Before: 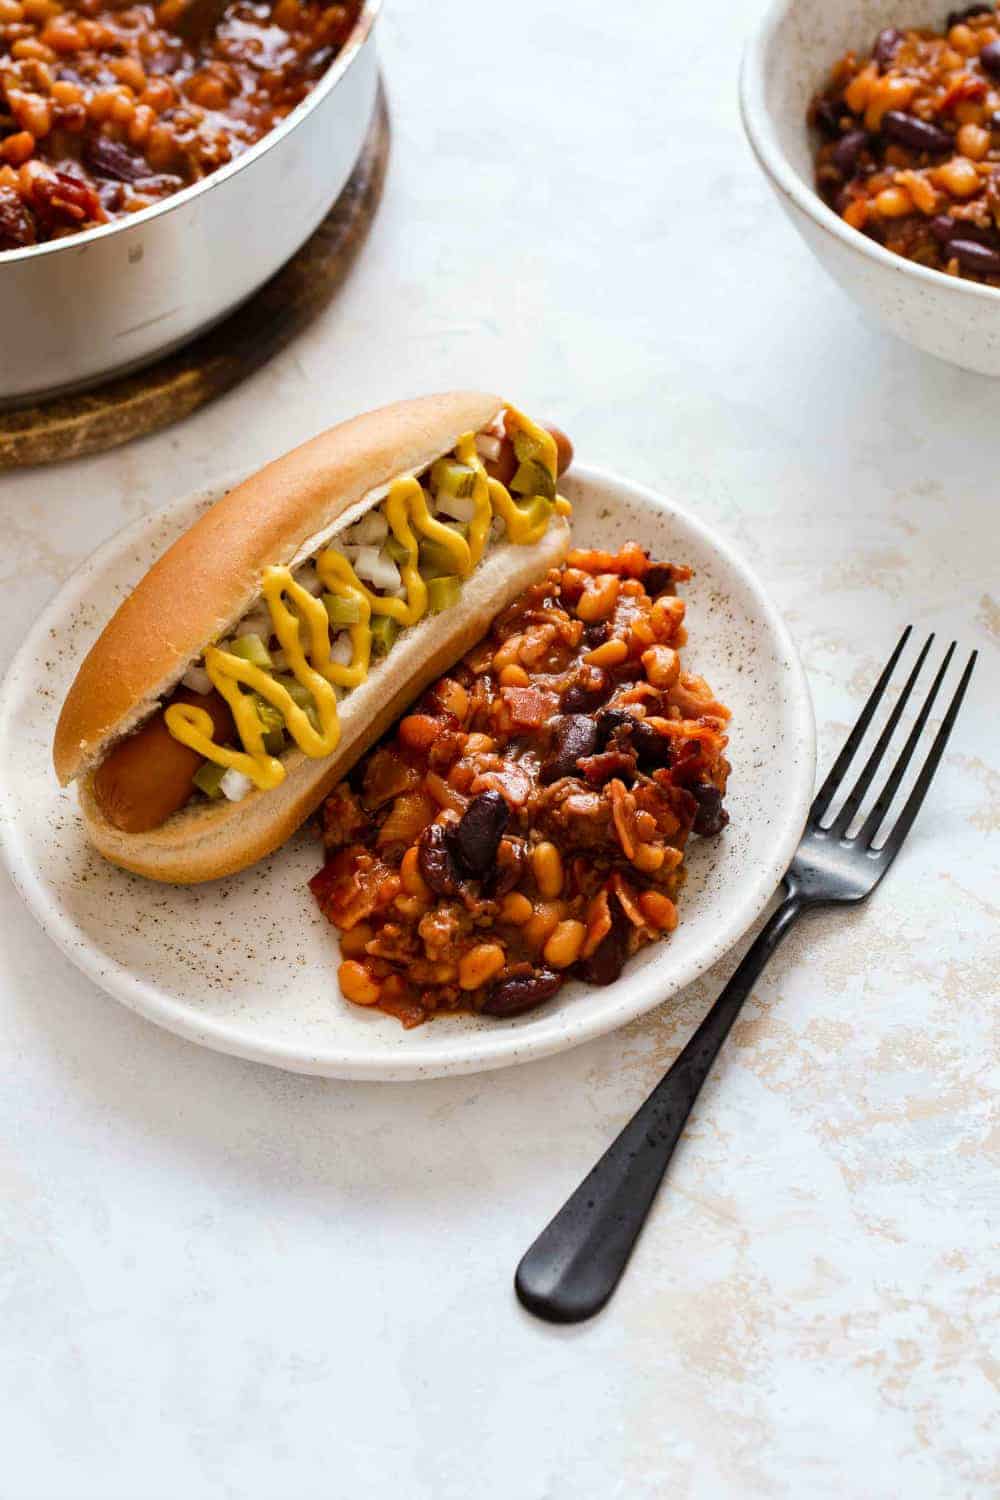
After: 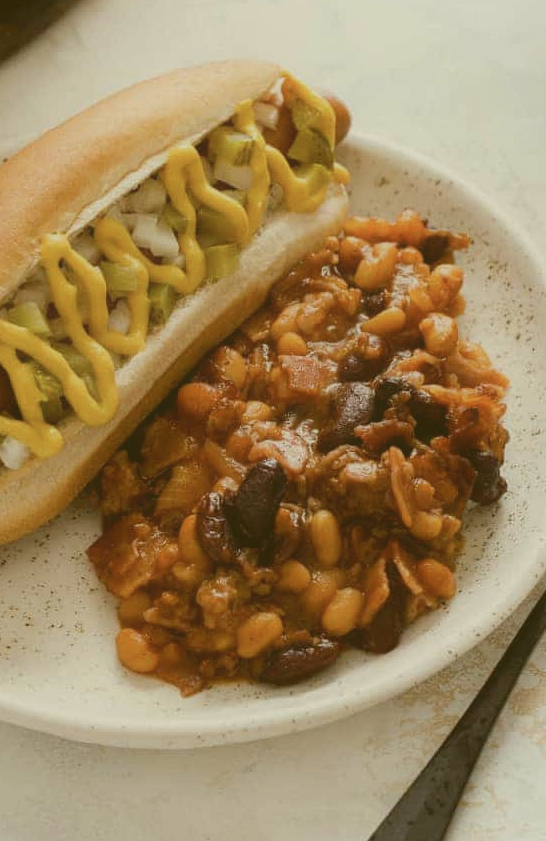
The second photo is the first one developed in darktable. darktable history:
crop and rotate: left 22.255%, top 22.187%, right 23.049%, bottom 21.714%
contrast equalizer: octaves 7, y [[0.5, 0.488, 0.462, 0.461, 0.491, 0.5], [0.5 ×6], [0.5 ×6], [0 ×6], [0 ×6]]
contrast brightness saturation: contrast -0.266, saturation -0.42
color correction: highlights a* -1.59, highlights b* 10.1, shadows a* 0.62, shadows b* 19.2
